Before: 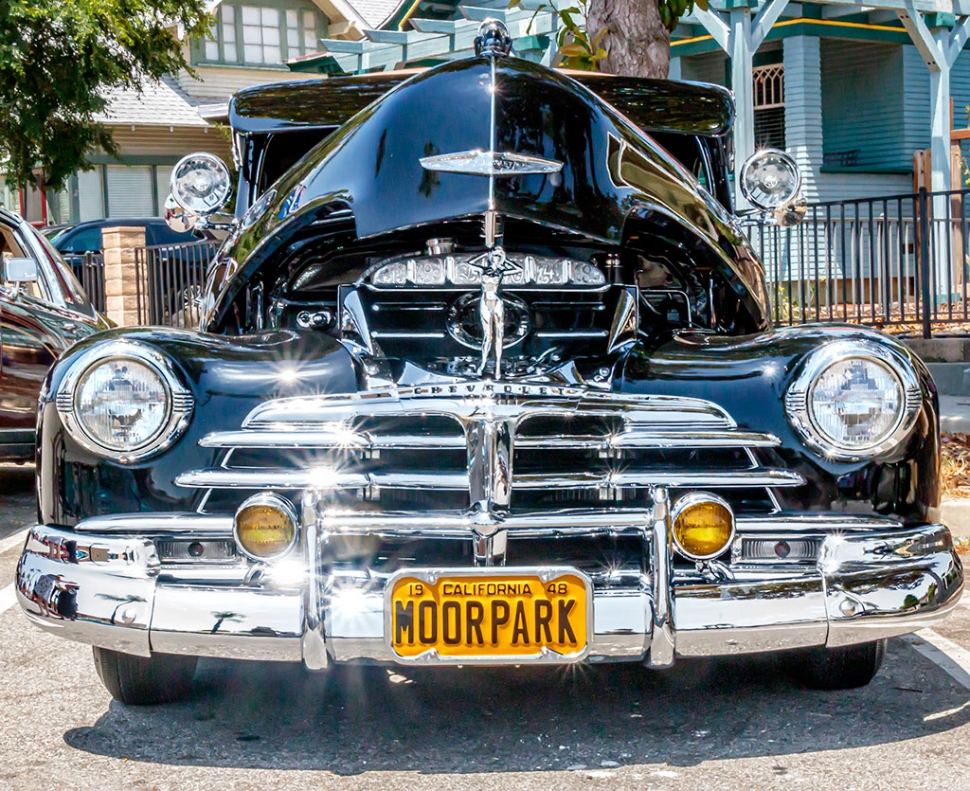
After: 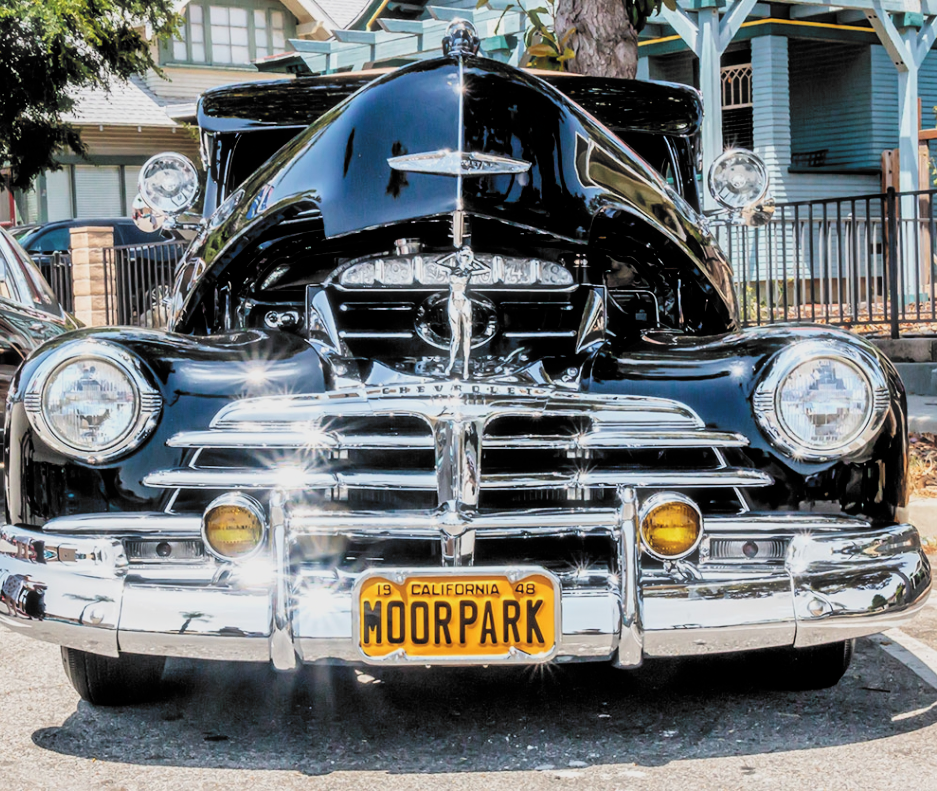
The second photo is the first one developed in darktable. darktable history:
filmic rgb: black relative exposure -5.04 EV, white relative exposure 3.54 EV, hardness 3.18, contrast 1.297, highlights saturation mix -49.31%, color science v6 (2022)
crop and rotate: left 3.343%
haze removal: strength -0.093, compatibility mode true, adaptive false
